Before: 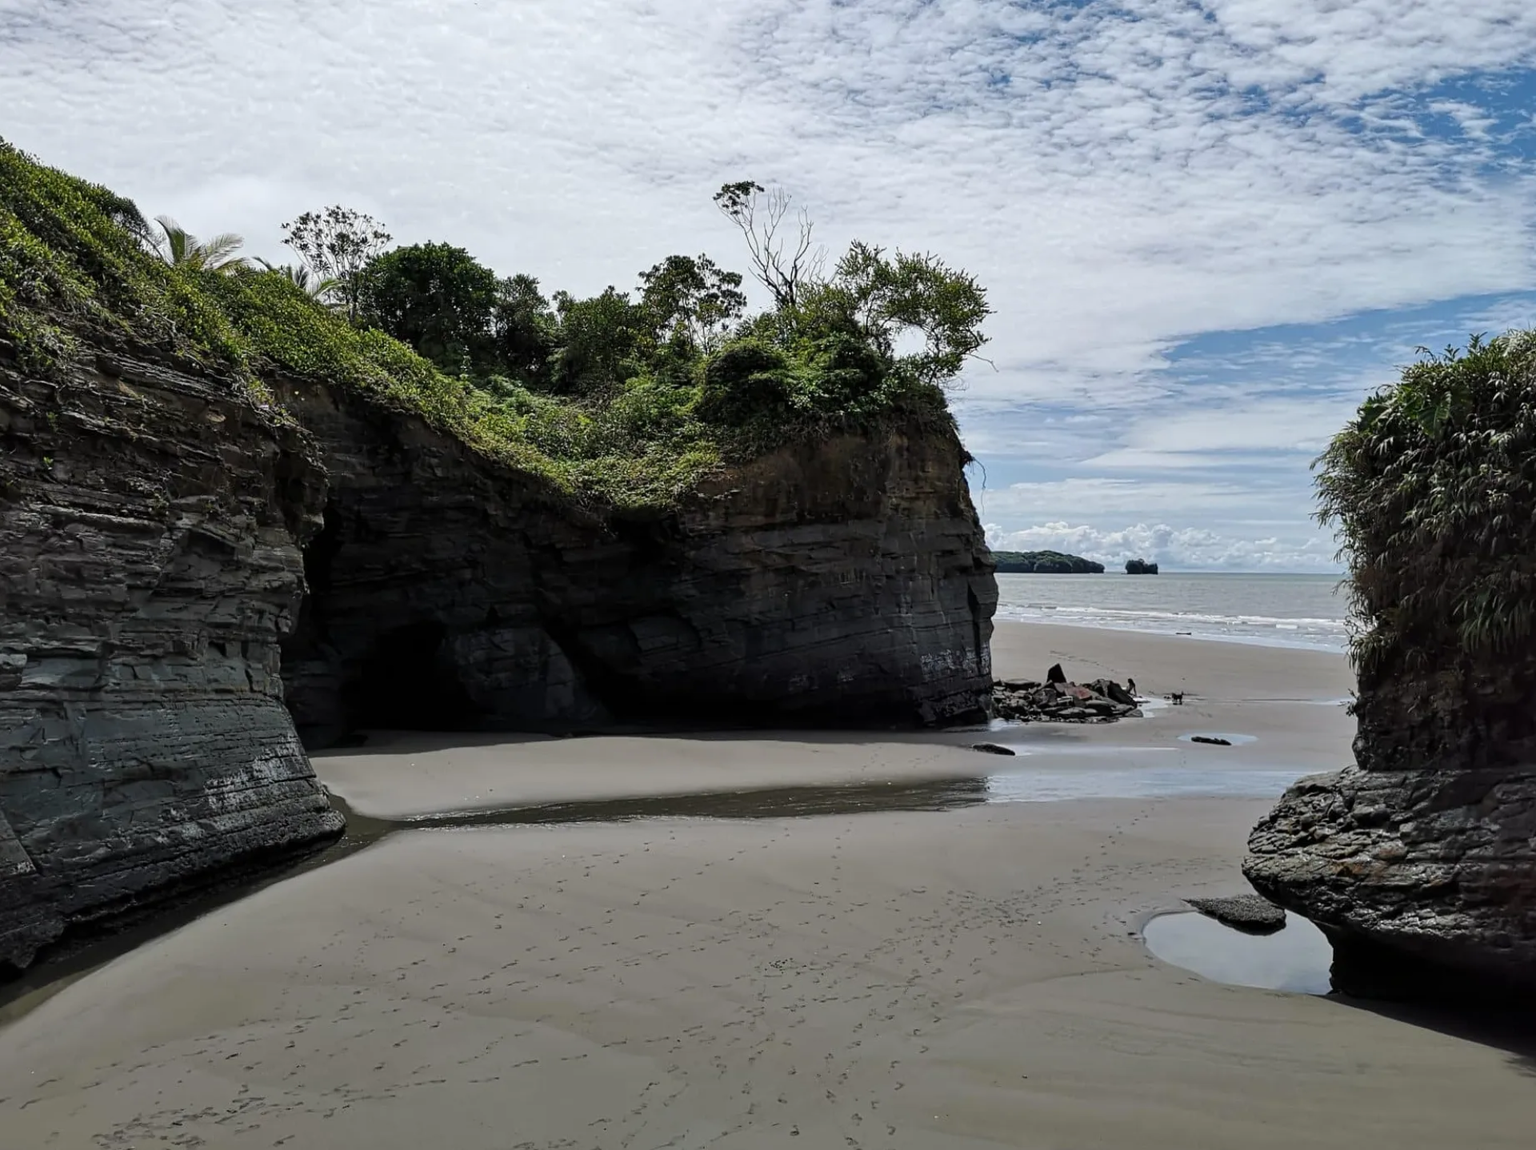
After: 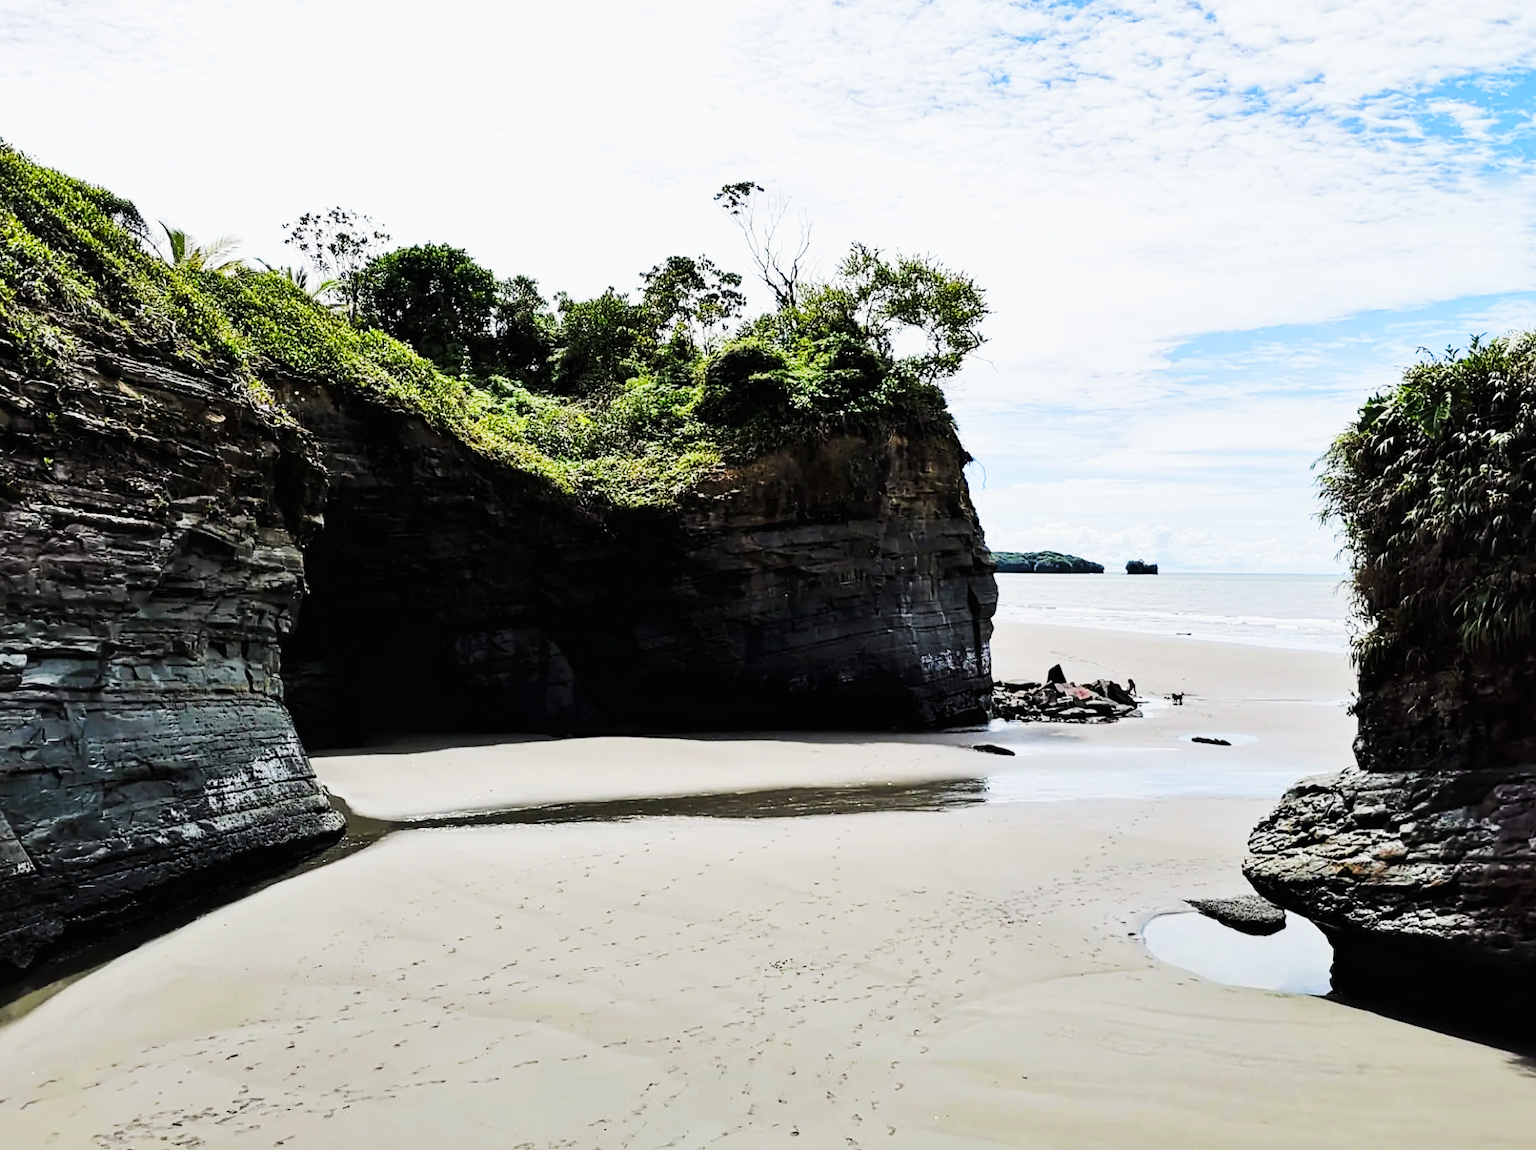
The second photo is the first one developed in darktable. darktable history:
base curve: curves: ch0 [(0, 0.003) (0.001, 0.002) (0.006, 0.004) (0.02, 0.022) (0.048, 0.086) (0.094, 0.234) (0.162, 0.431) (0.258, 0.629) (0.385, 0.8) (0.548, 0.918) (0.751, 0.988) (1, 1)], preserve colors none
tone curve: curves: ch0 [(0, 0) (0.051, 0.03) (0.096, 0.071) (0.251, 0.234) (0.461, 0.515) (0.605, 0.692) (0.761, 0.824) (0.881, 0.907) (1, 0.984)]; ch1 [(0, 0) (0.1, 0.038) (0.318, 0.243) (0.399, 0.351) (0.478, 0.469) (0.499, 0.499) (0.534, 0.541) (0.567, 0.592) (0.601, 0.629) (0.666, 0.7) (1, 1)]; ch2 [(0, 0) (0.453, 0.45) (0.479, 0.483) (0.504, 0.499) (0.52, 0.519) (0.541, 0.559) (0.601, 0.622) (0.824, 0.815) (1, 1)], color space Lab, linked channels, preserve colors none
